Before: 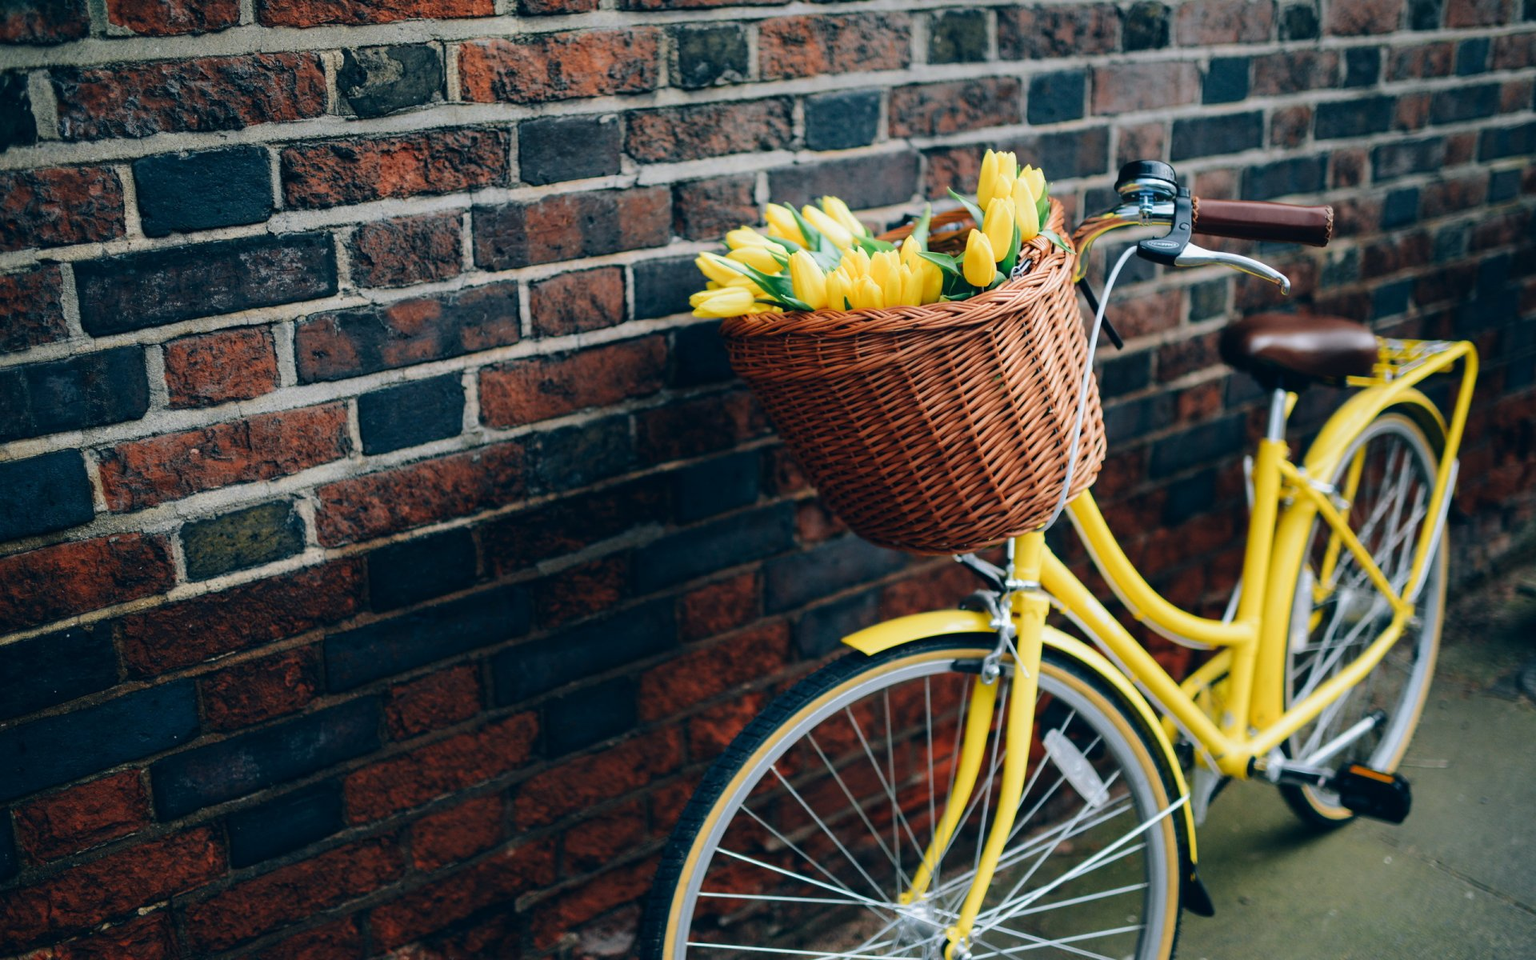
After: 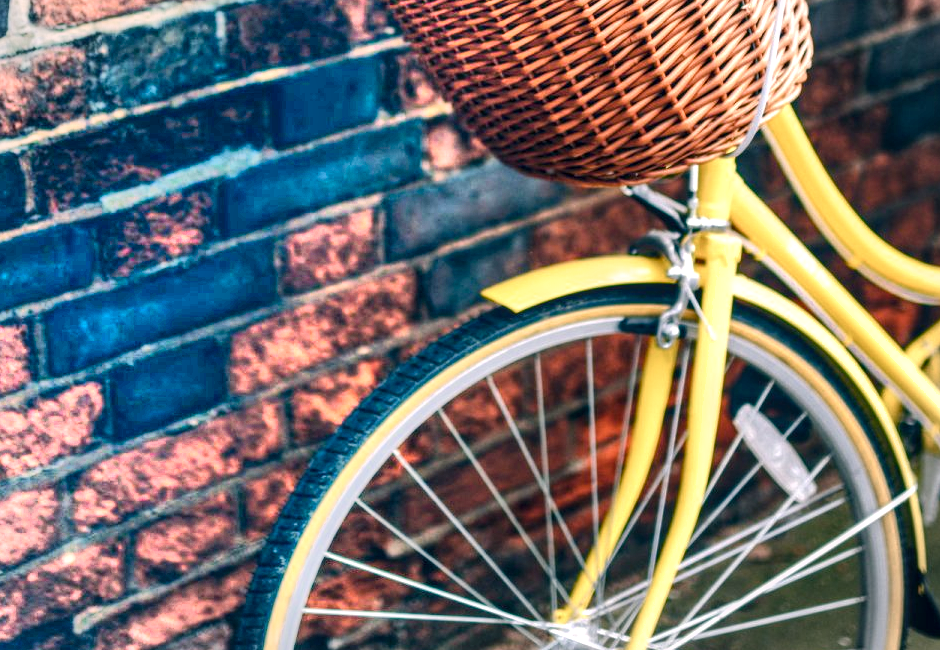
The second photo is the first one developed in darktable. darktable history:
color zones: curves: ch0 [(0, 0.465) (0.092, 0.596) (0.289, 0.464) (0.429, 0.453) (0.571, 0.464) (0.714, 0.455) (0.857, 0.462) (1, 0.465)]
local contrast: highlights 63%, detail 143%, midtone range 0.43
crop: left 29.736%, top 42.262%, right 21.256%, bottom 3.489%
vignetting: fall-off start 90.62%, fall-off radius 38.79%, brightness -0.188, saturation -0.303, center (0.034, -0.091), width/height ratio 1.219, shape 1.29
exposure: exposure 0.6 EV, compensate highlight preservation false
color balance rgb: highlights gain › chroma 2.488%, highlights gain › hue 35.85°, perceptual saturation grading › global saturation 0.454%, perceptual saturation grading › highlights -24.993%, perceptual saturation grading › shadows 29.418%, global vibrance 20%
shadows and highlights: radius 124.31, shadows 99.57, white point adjustment -3.07, highlights -98.98, highlights color adjustment 56.44%, soften with gaussian
